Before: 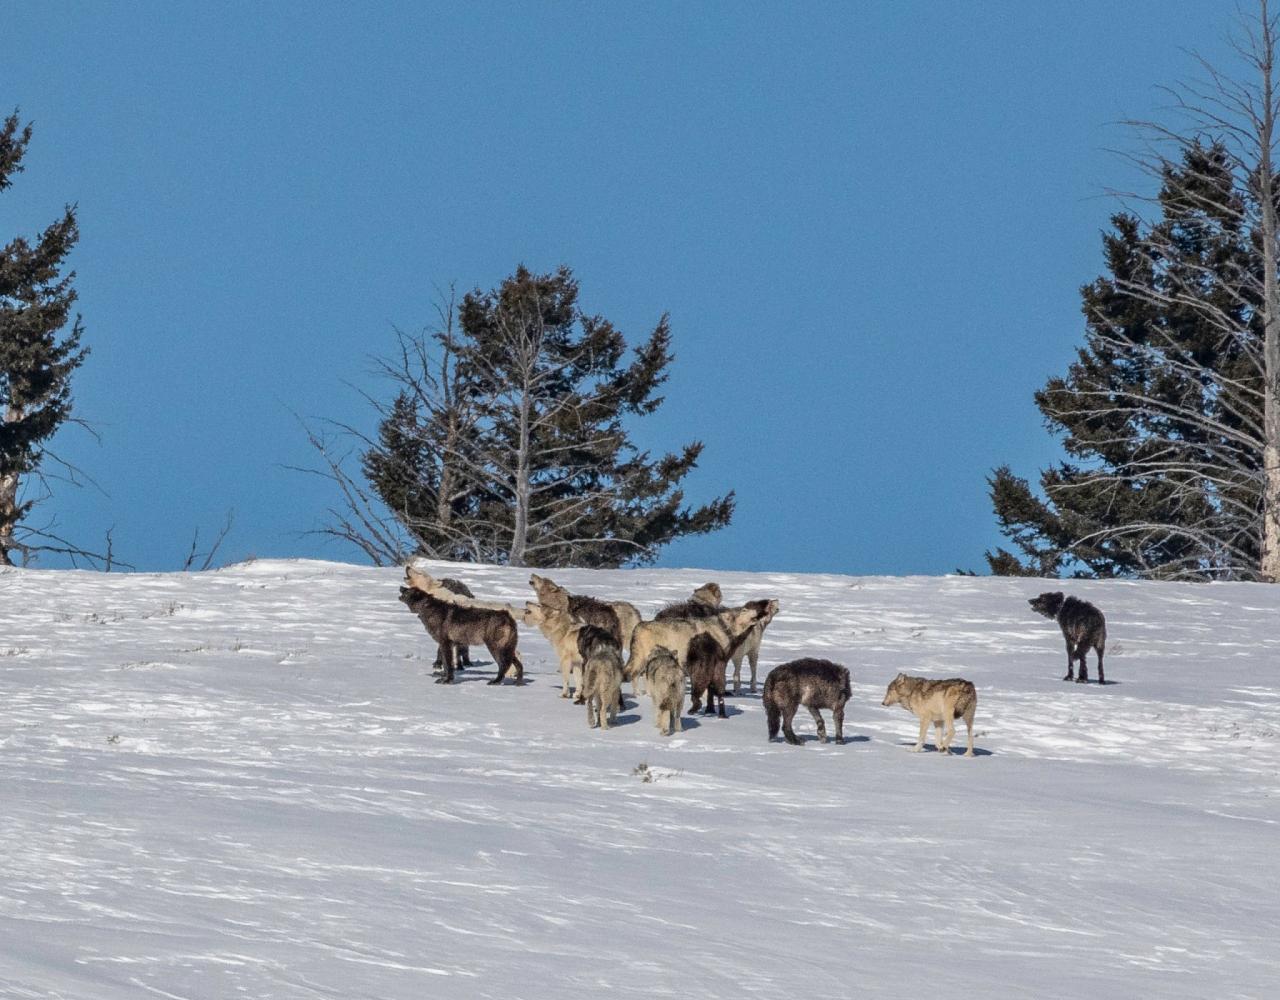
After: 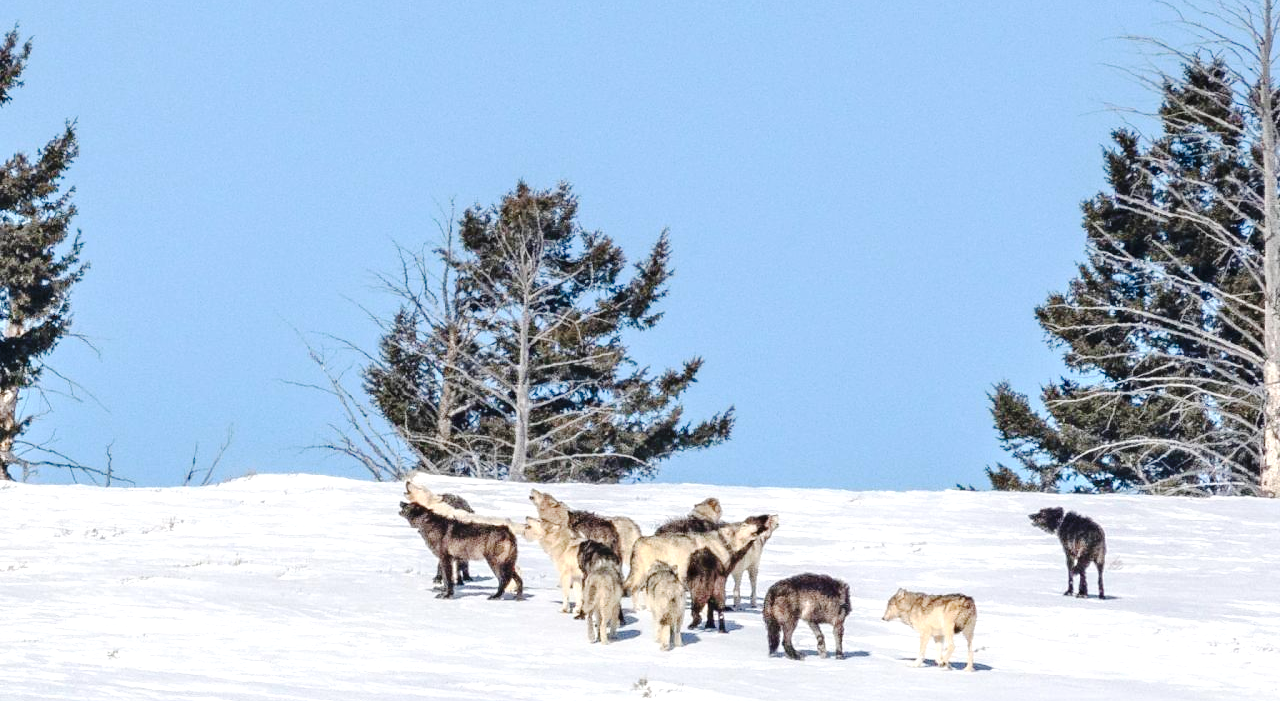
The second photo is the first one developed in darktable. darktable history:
crop and rotate: top 8.557%, bottom 21.25%
exposure: black level correction 0.001, exposure 0.959 EV, compensate highlight preservation false
tone curve: curves: ch0 [(0, 0) (0.003, 0.039) (0.011, 0.041) (0.025, 0.048) (0.044, 0.065) (0.069, 0.084) (0.1, 0.104) (0.136, 0.137) (0.177, 0.19) (0.224, 0.245) (0.277, 0.32) (0.335, 0.409) (0.399, 0.496) (0.468, 0.58) (0.543, 0.656) (0.623, 0.733) (0.709, 0.796) (0.801, 0.852) (0.898, 0.93) (1, 1)], preserve colors none
